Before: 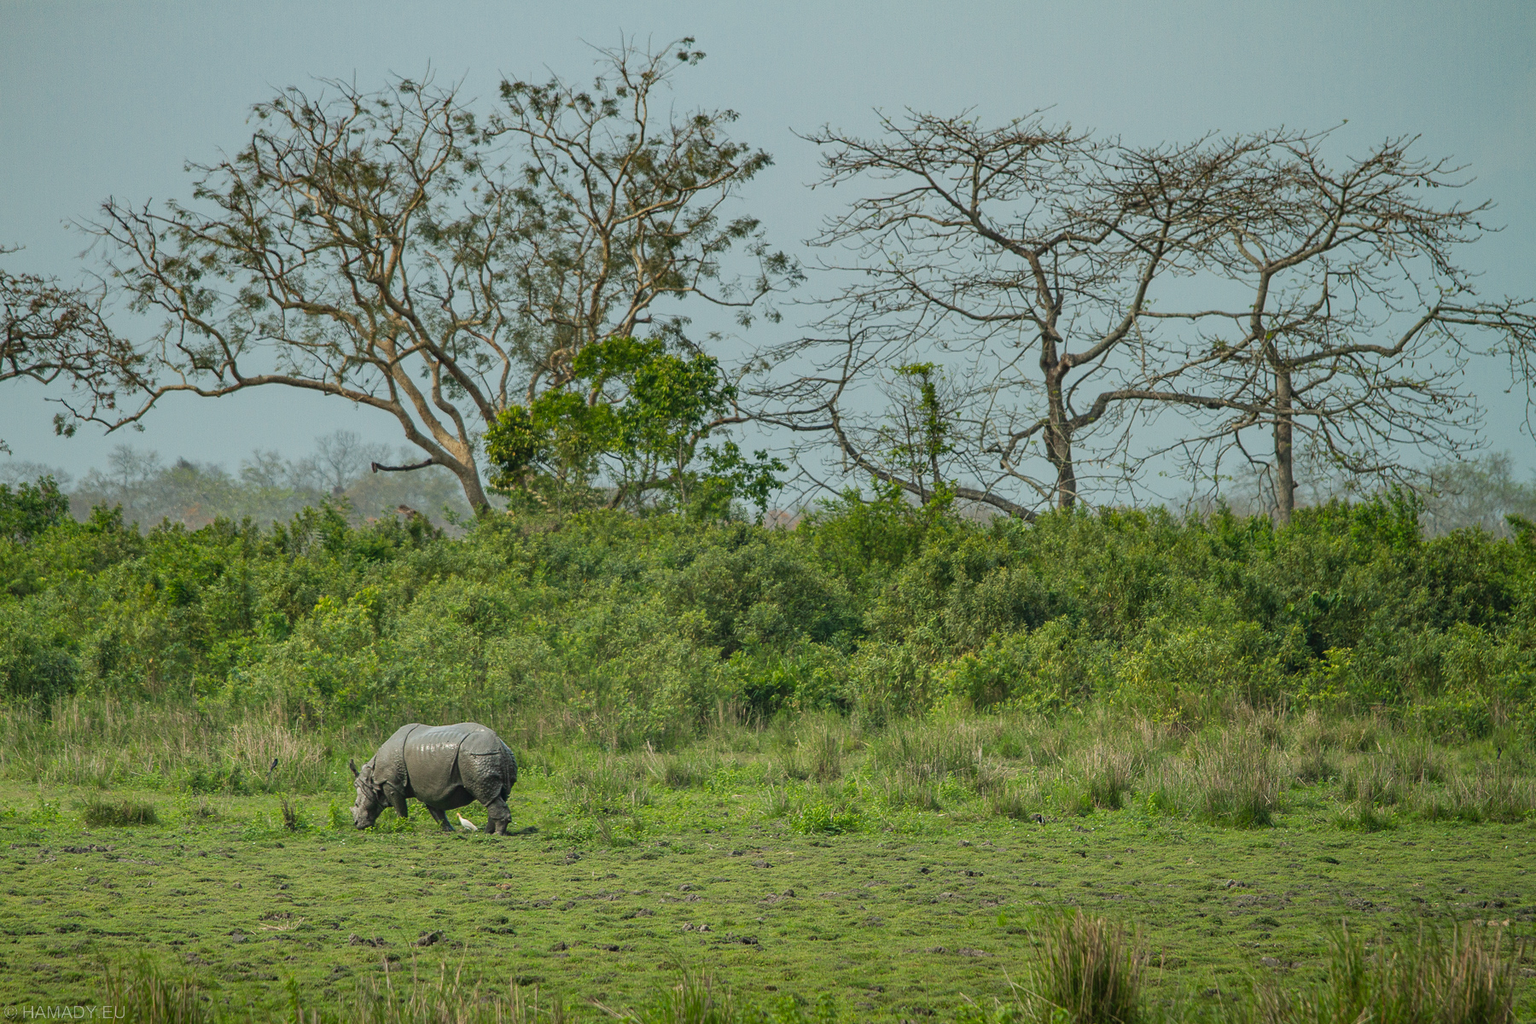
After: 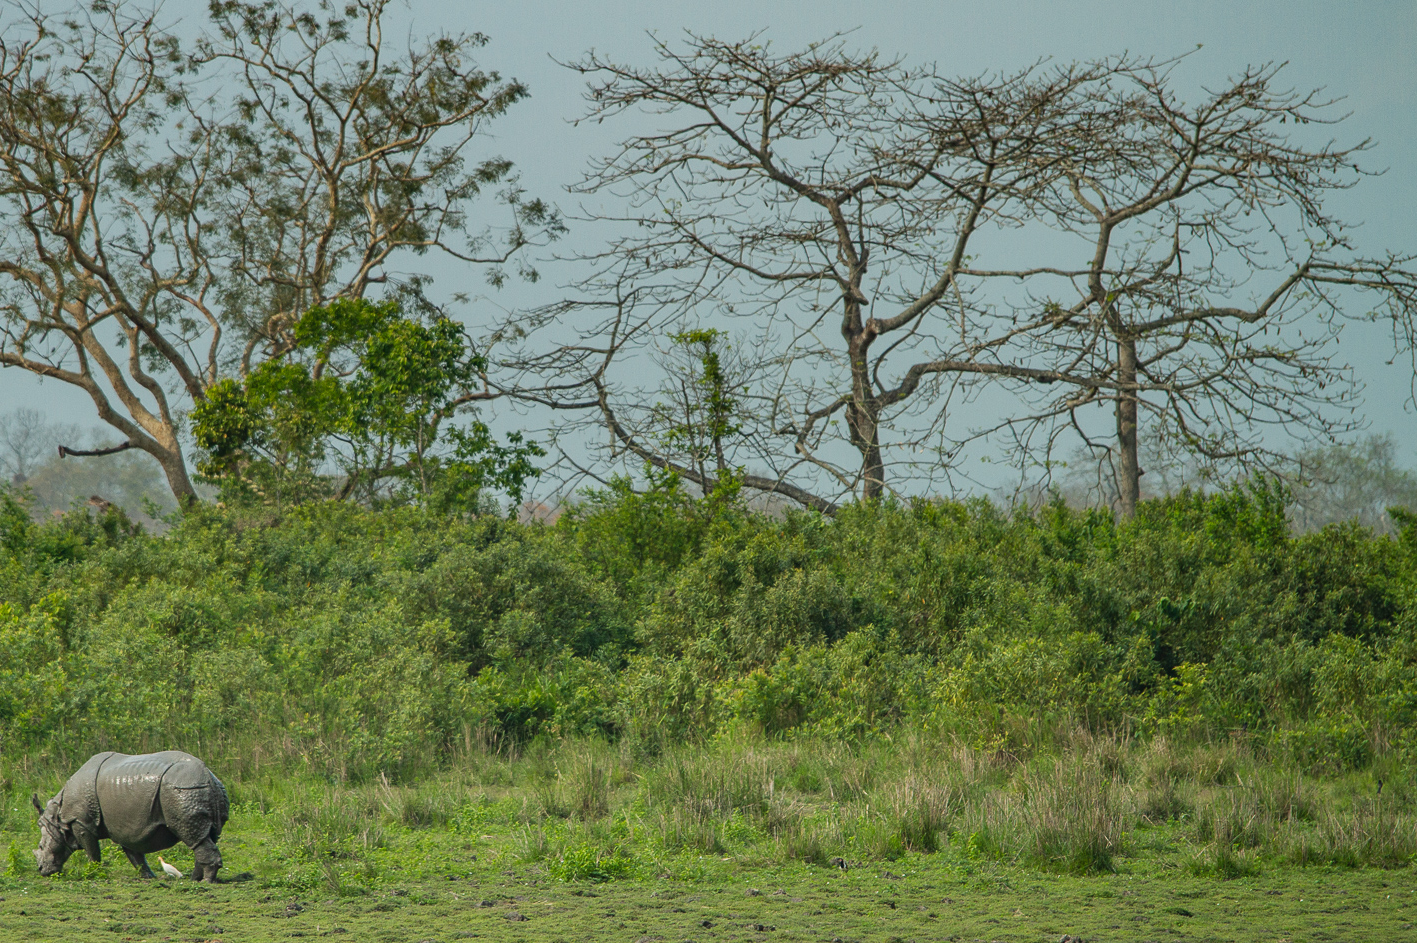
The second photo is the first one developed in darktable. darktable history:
crop and rotate: left 20.952%, top 8.062%, right 0.314%, bottom 13.329%
